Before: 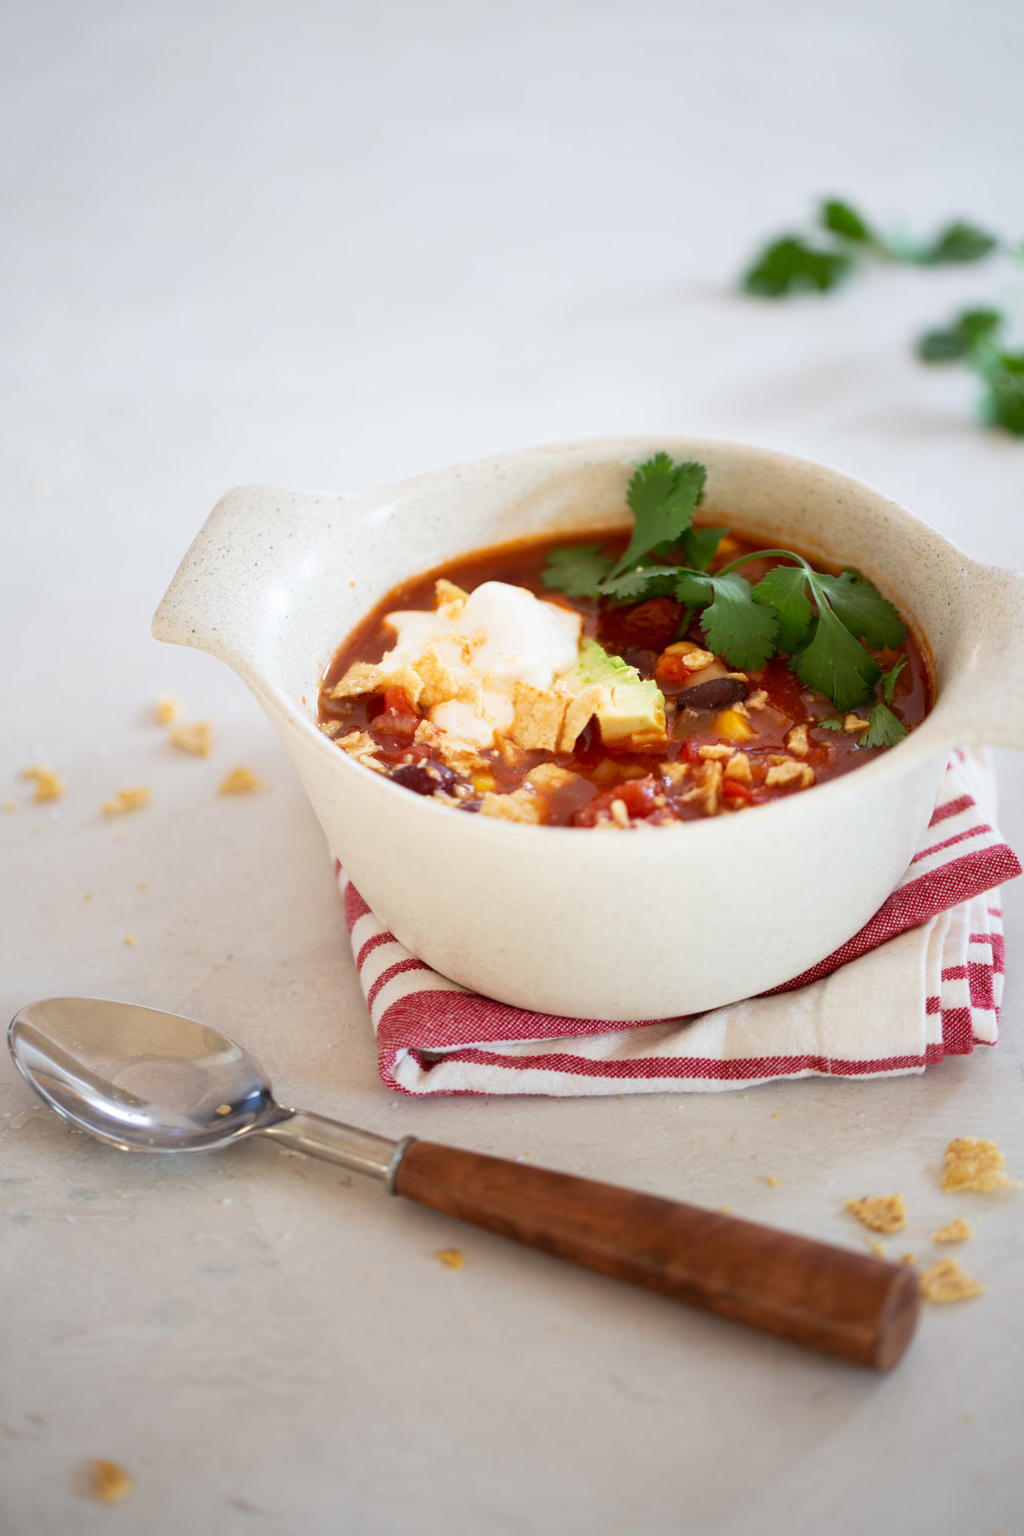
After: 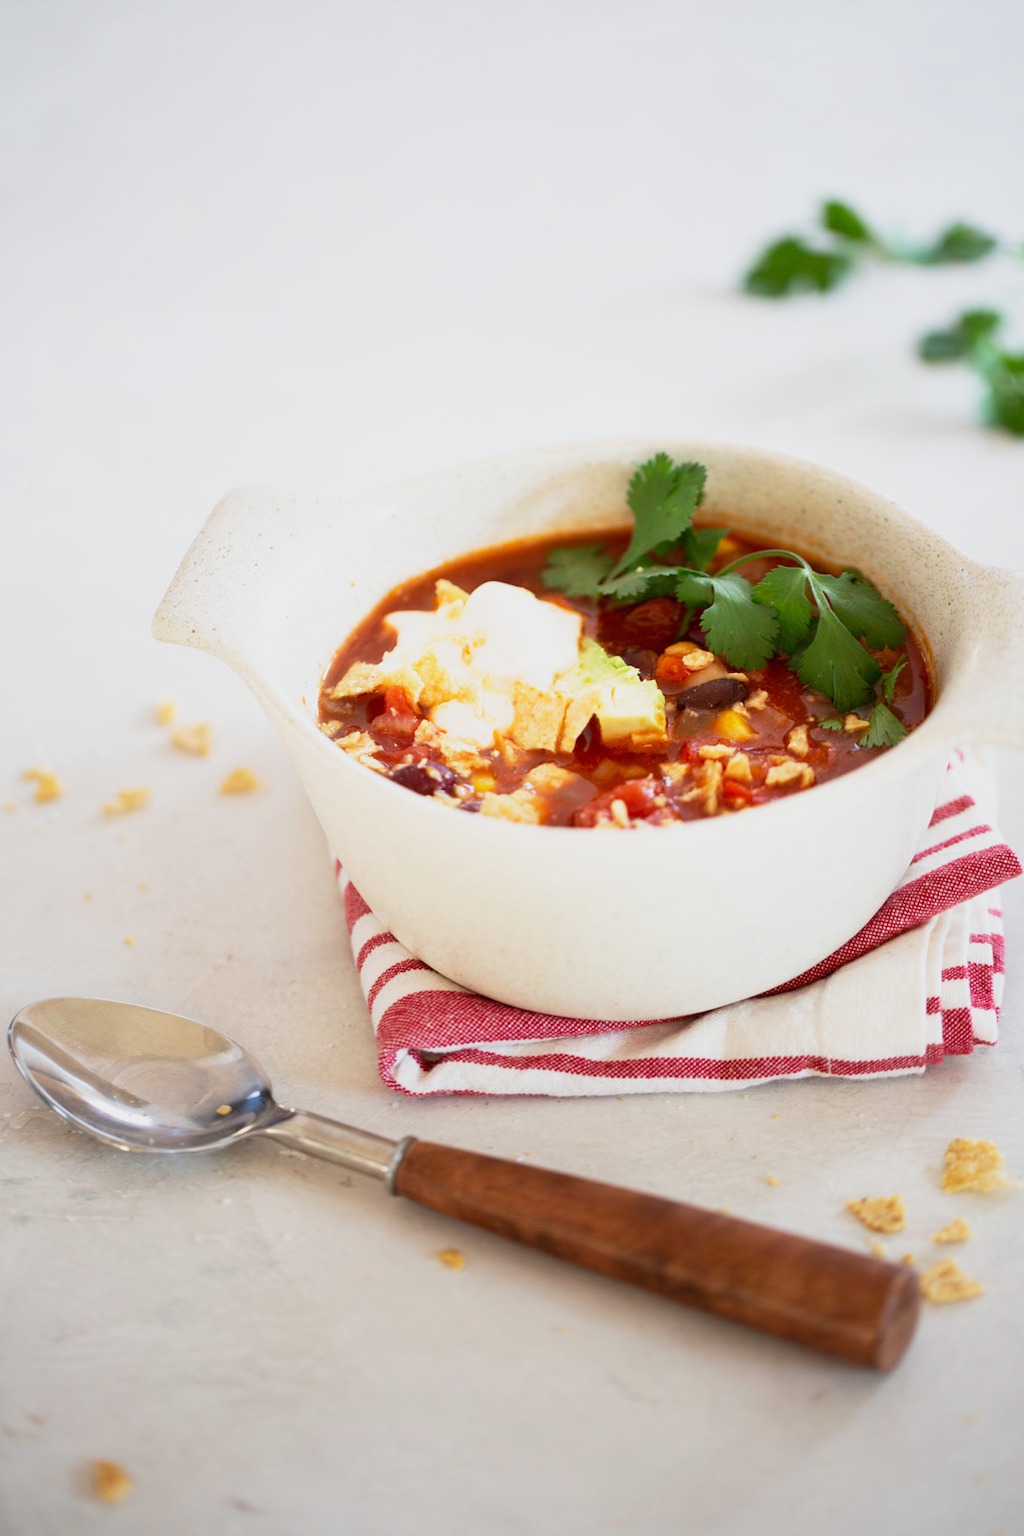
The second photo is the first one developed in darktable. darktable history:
exposure: exposure -0.174 EV, compensate highlight preservation false
base curve: curves: ch0 [(0, 0) (0.088, 0.125) (0.176, 0.251) (0.354, 0.501) (0.613, 0.749) (1, 0.877)], preserve colors none
